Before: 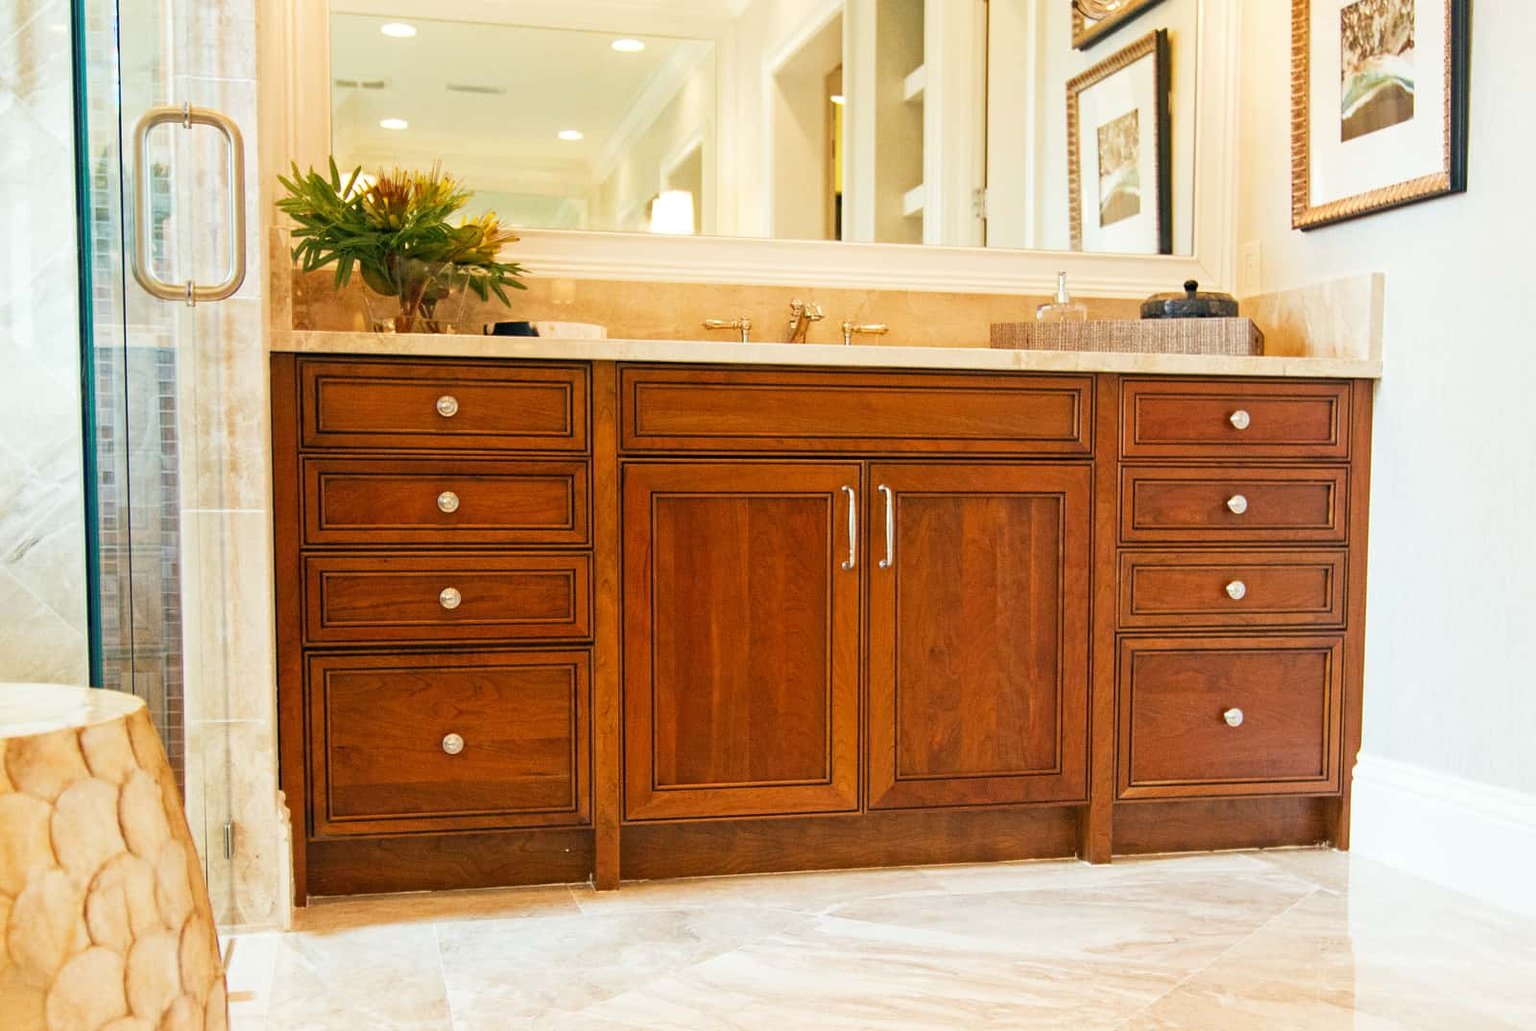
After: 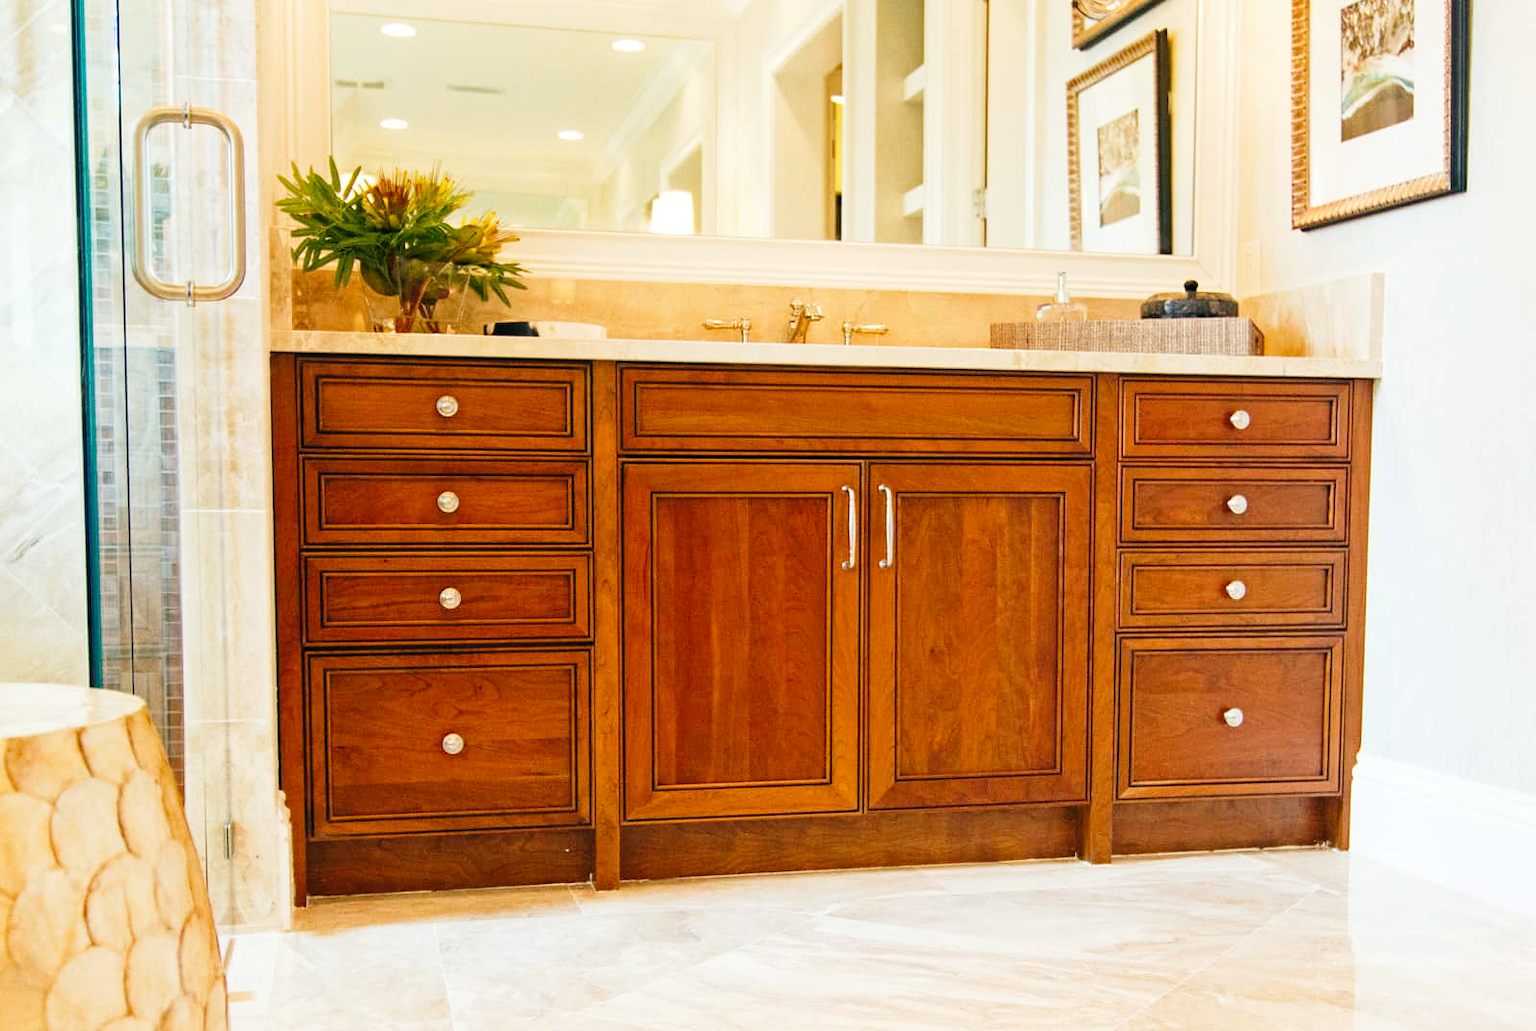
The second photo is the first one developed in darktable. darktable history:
tone curve: curves: ch0 [(0, 0) (0.003, 0.015) (0.011, 0.019) (0.025, 0.026) (0.044, 0.041) (0.069, 0.057) (0.1, 0.085) (0.136, 0.116) (0.177, 0.158) (0.224, 0.215) (0.277, 0.286) (0.335, 0.367) (0.399, 0.452) (0.468, 0.534) (0.543, 0.612) (0.623, 0.698) (0.709, 0.775) (0.801, 0.858) (0.898, 0.928) (1, 1)], preserve colors none
color balance rgb: global vibrance 10%
